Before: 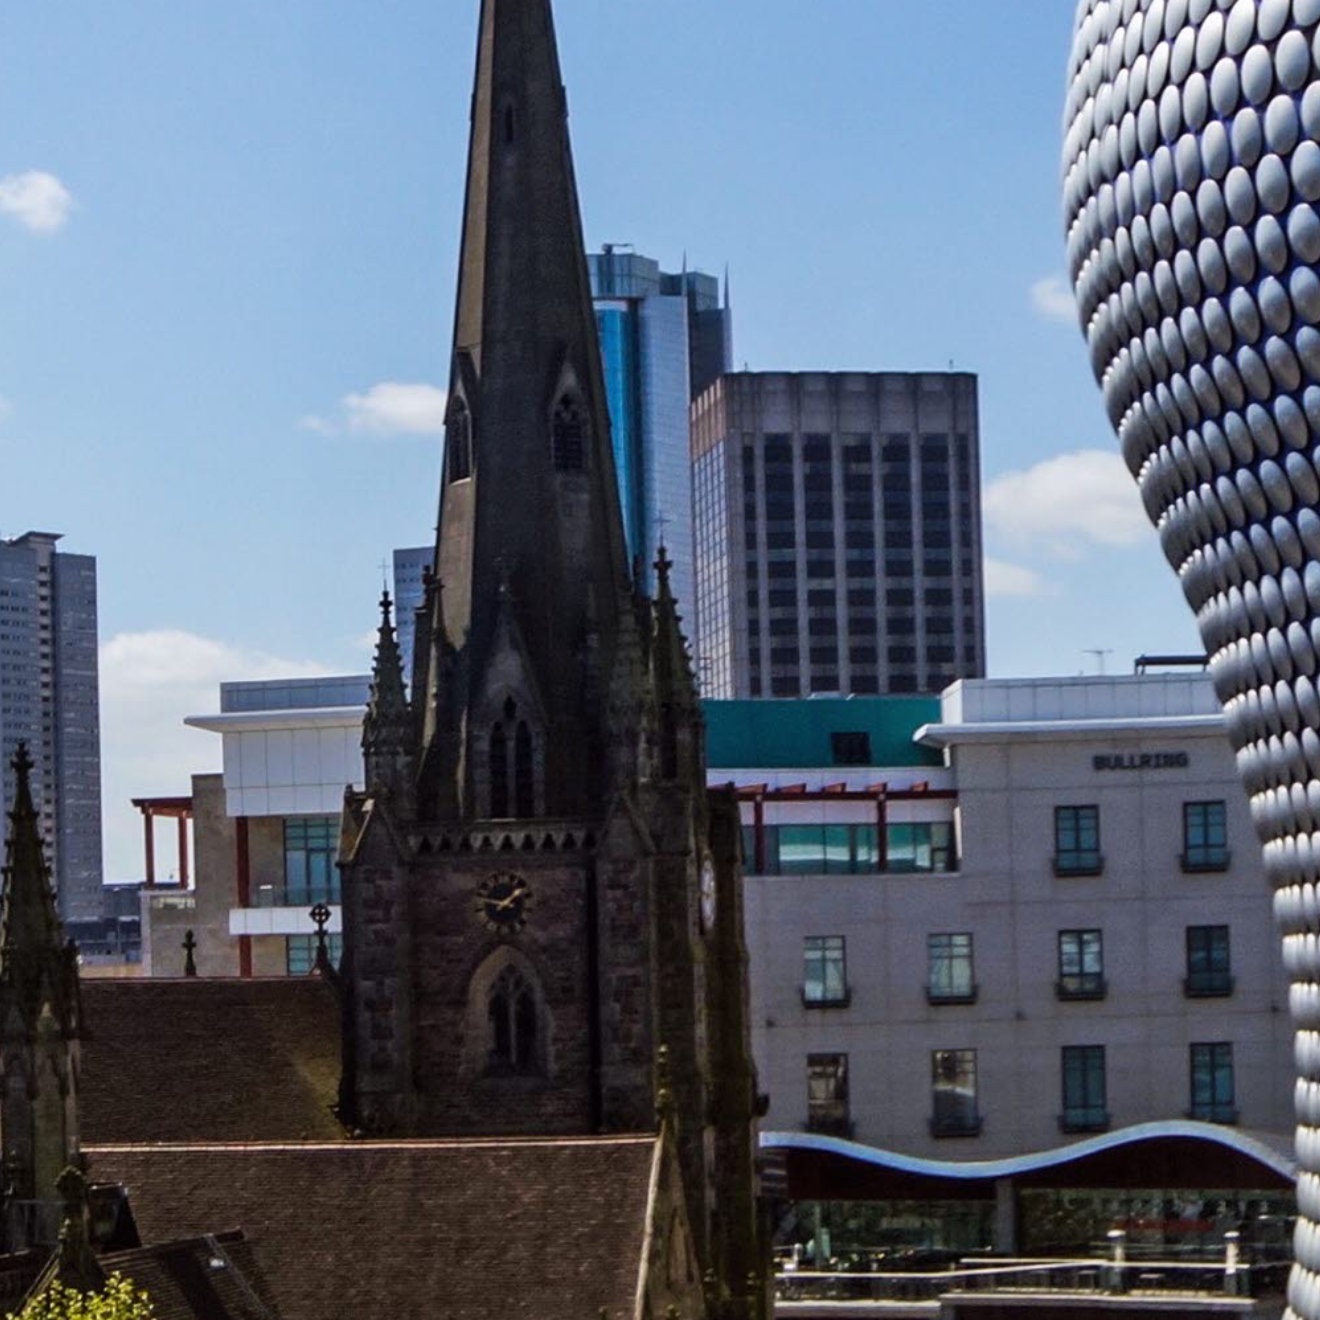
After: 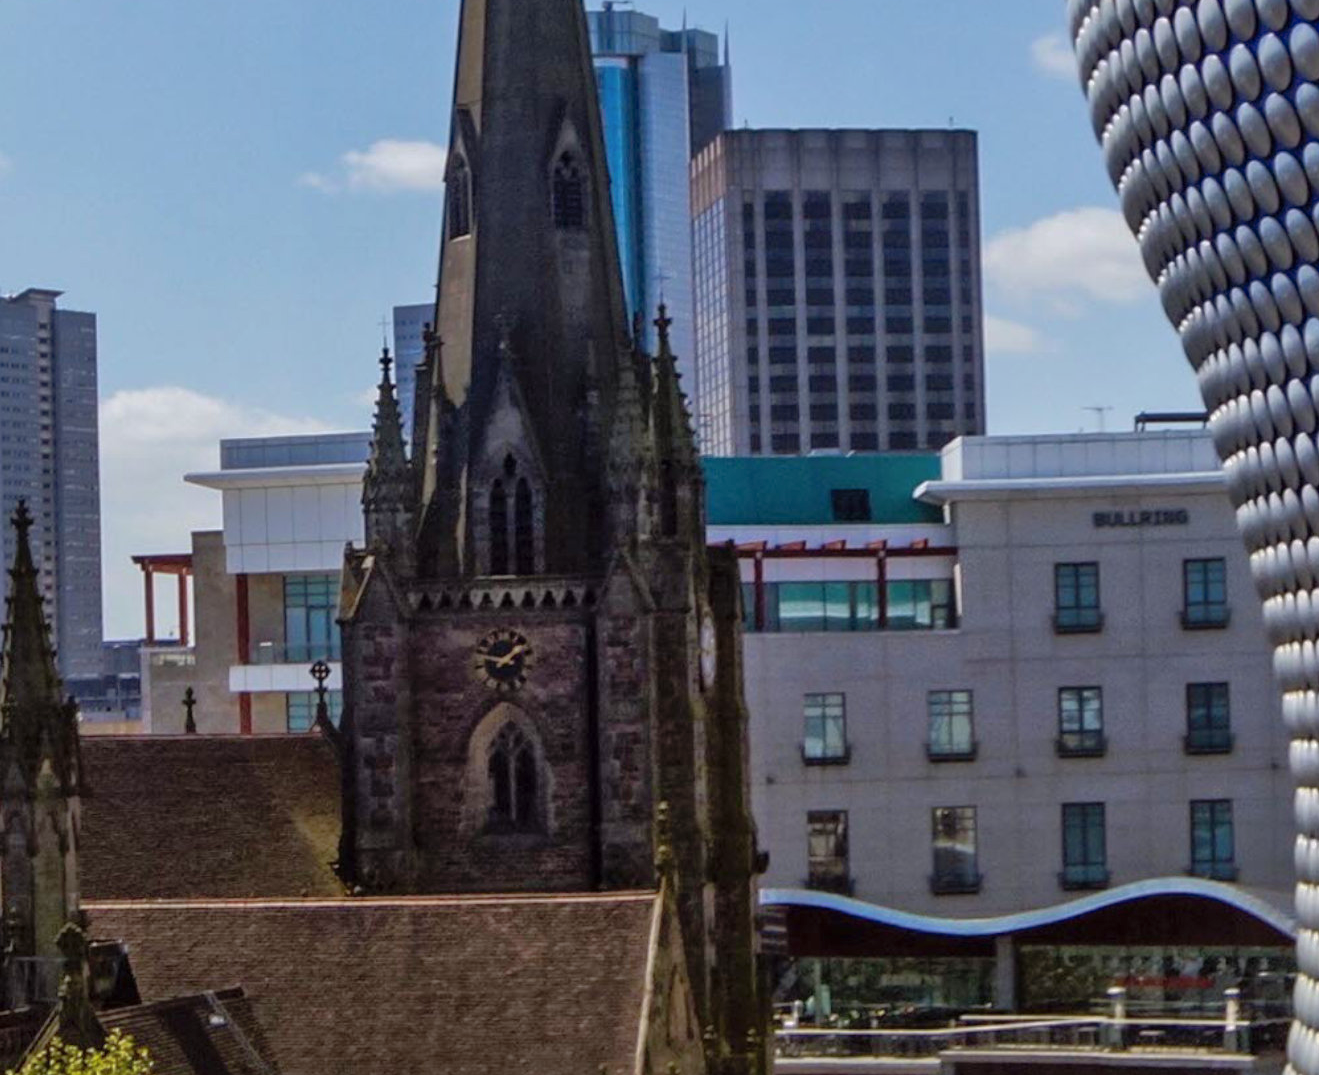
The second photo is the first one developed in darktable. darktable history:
shadows and highlights: on, module defaults
crop and rotate: top 18.507%
